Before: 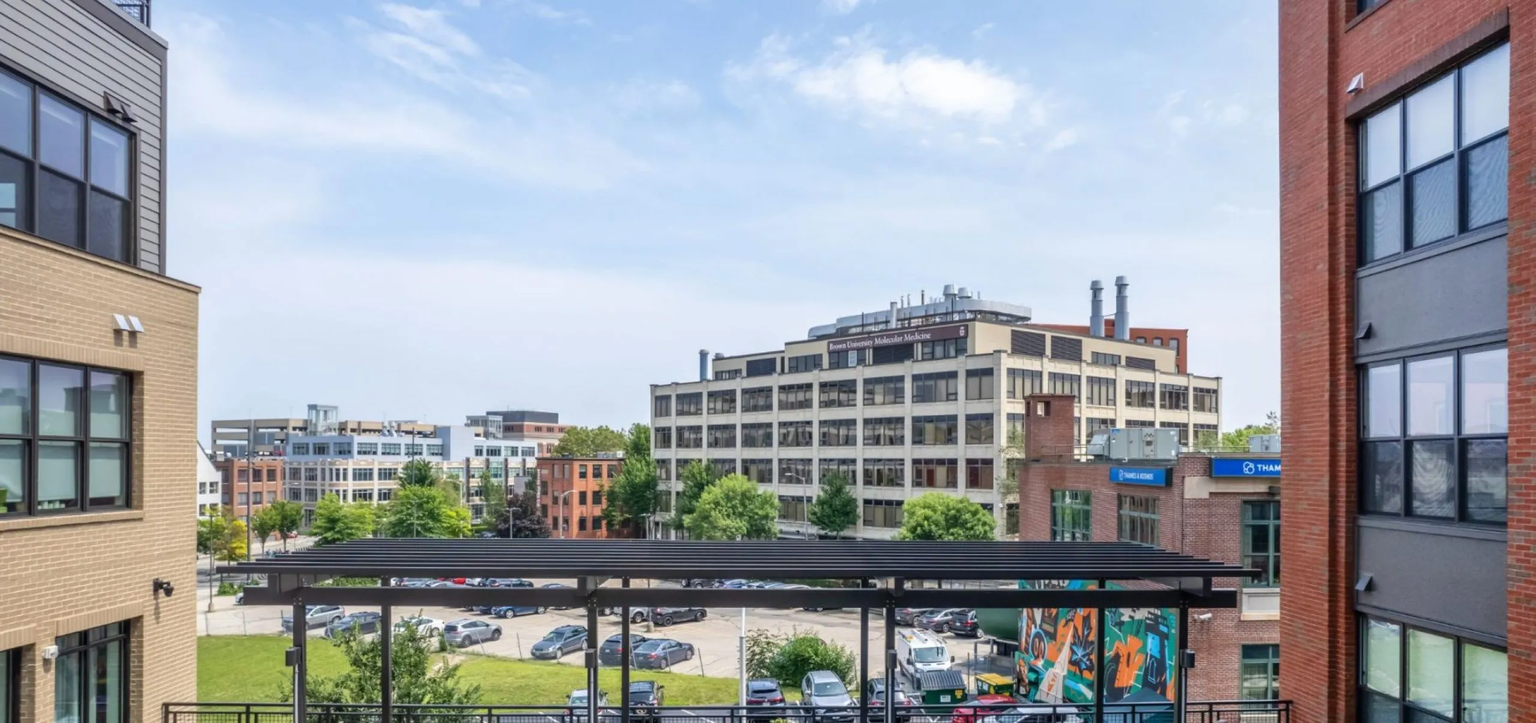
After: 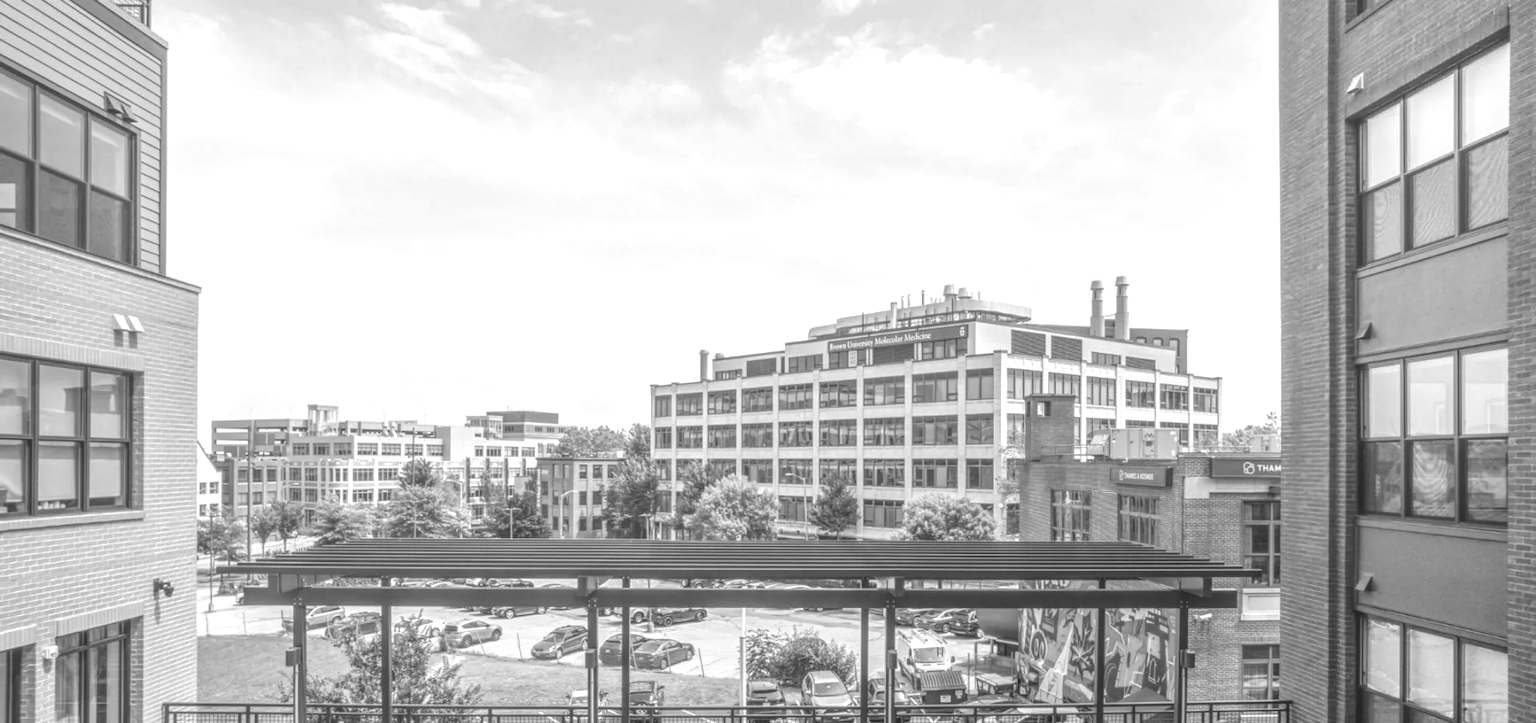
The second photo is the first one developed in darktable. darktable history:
monochrome: on, module defaults
local contrast: highlights 73%, shadows 15%, midtone range 0.197
exposure: black level correction 0, exposure 0.5 EV, compensate exposure bias true, compensate highlight preservation false
